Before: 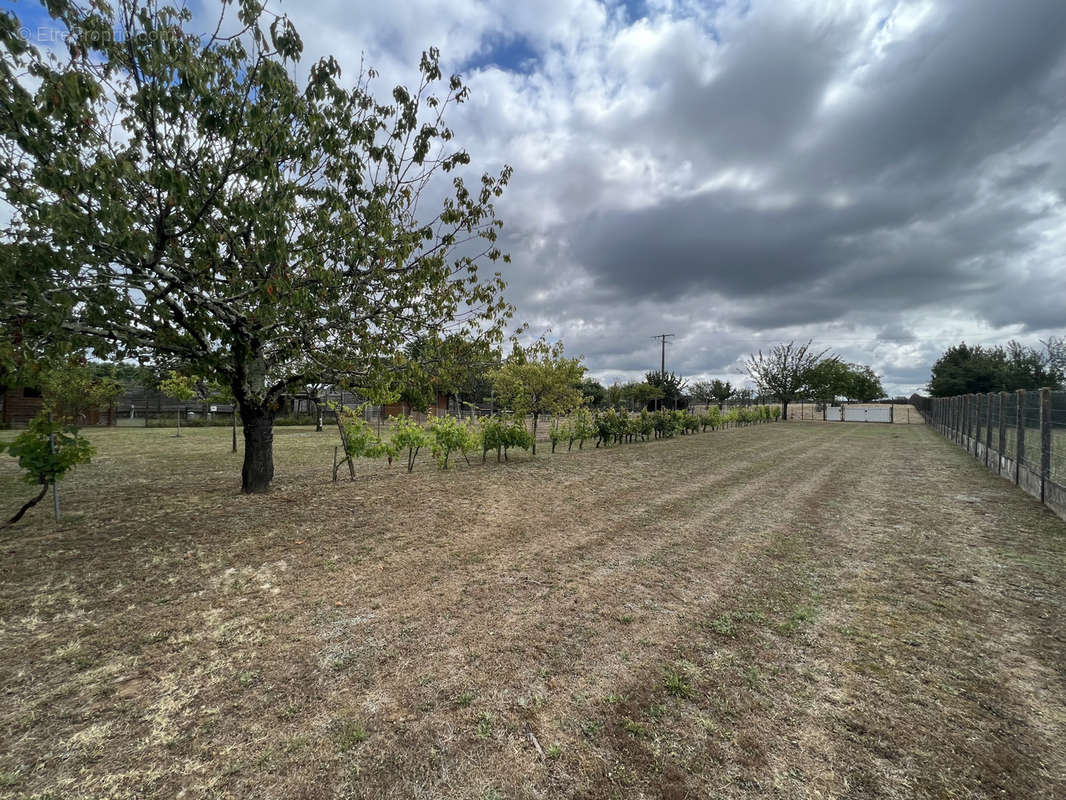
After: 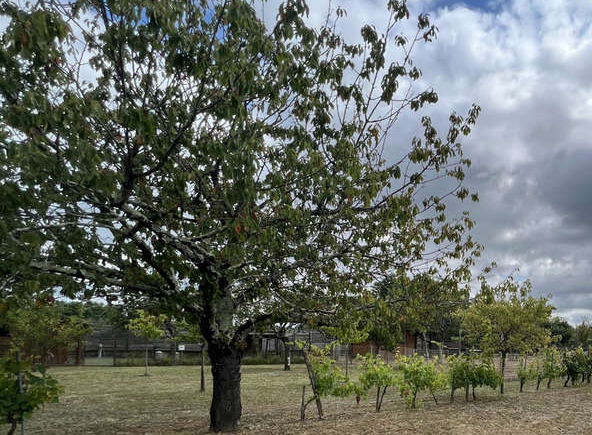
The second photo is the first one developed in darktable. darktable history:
crop and rotate: left 3.062%, top 7.64%, right 41.4%, bottom 37.954%
